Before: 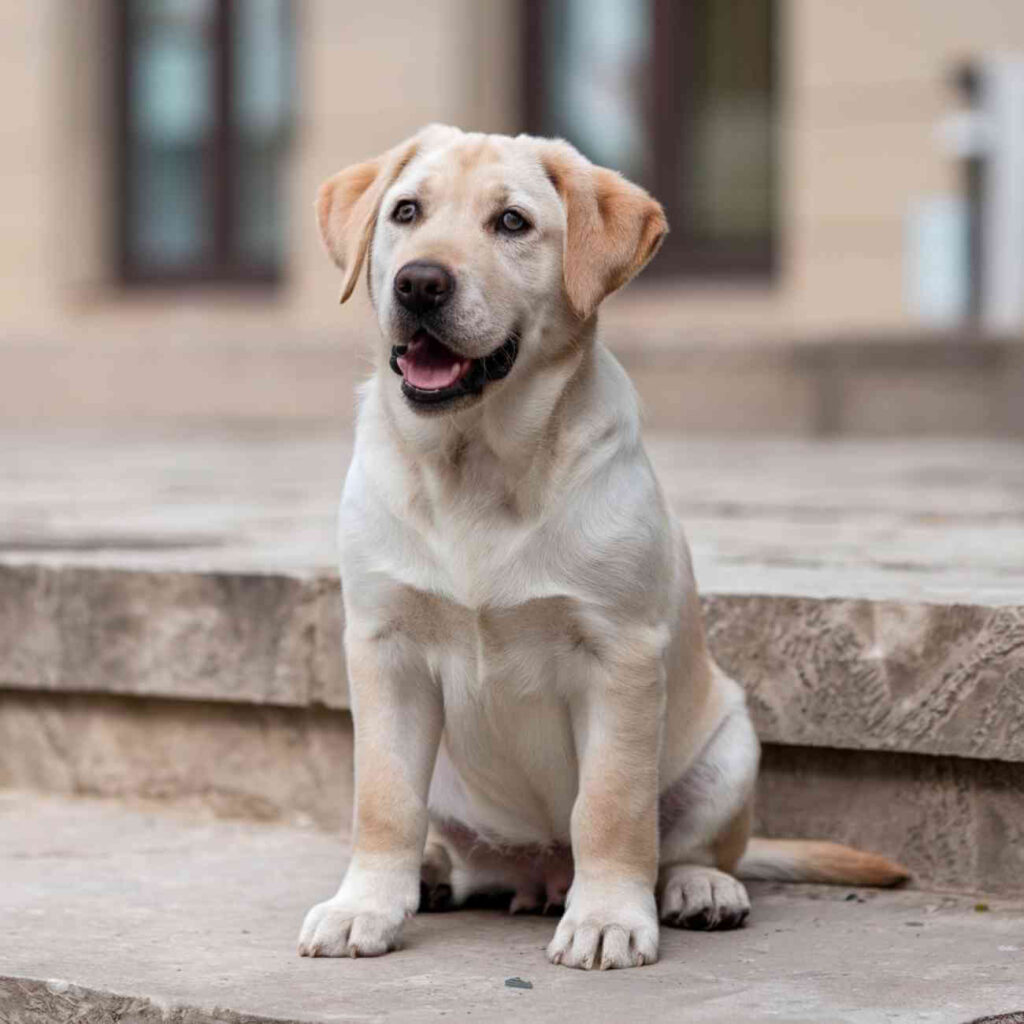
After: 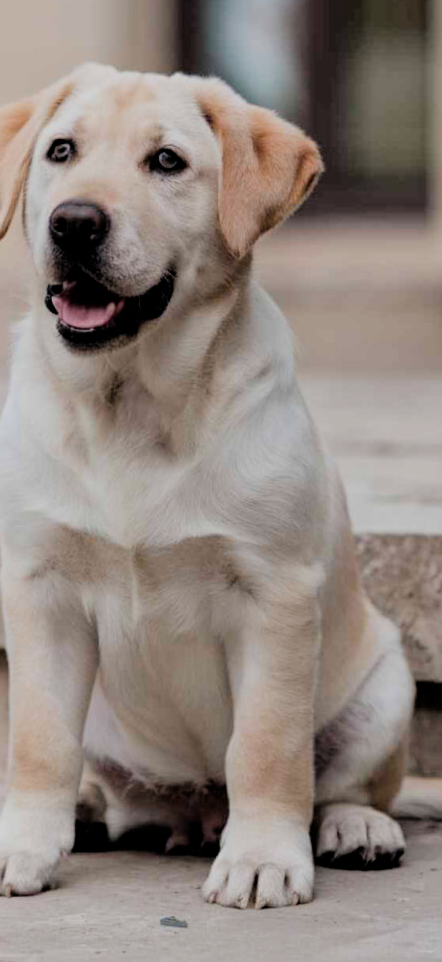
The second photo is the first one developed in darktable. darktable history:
filmic rgb: black relative exposure -4.72 EV, white relative exposure 4.78 EV, hardness 2.36, latitude 35.13%, contrast 1.041, highlights saturation mix 0.865%, shadows ↔ highlights balance 1.28%
crop: left 33.78%, top 5.99%, right 23.038%
